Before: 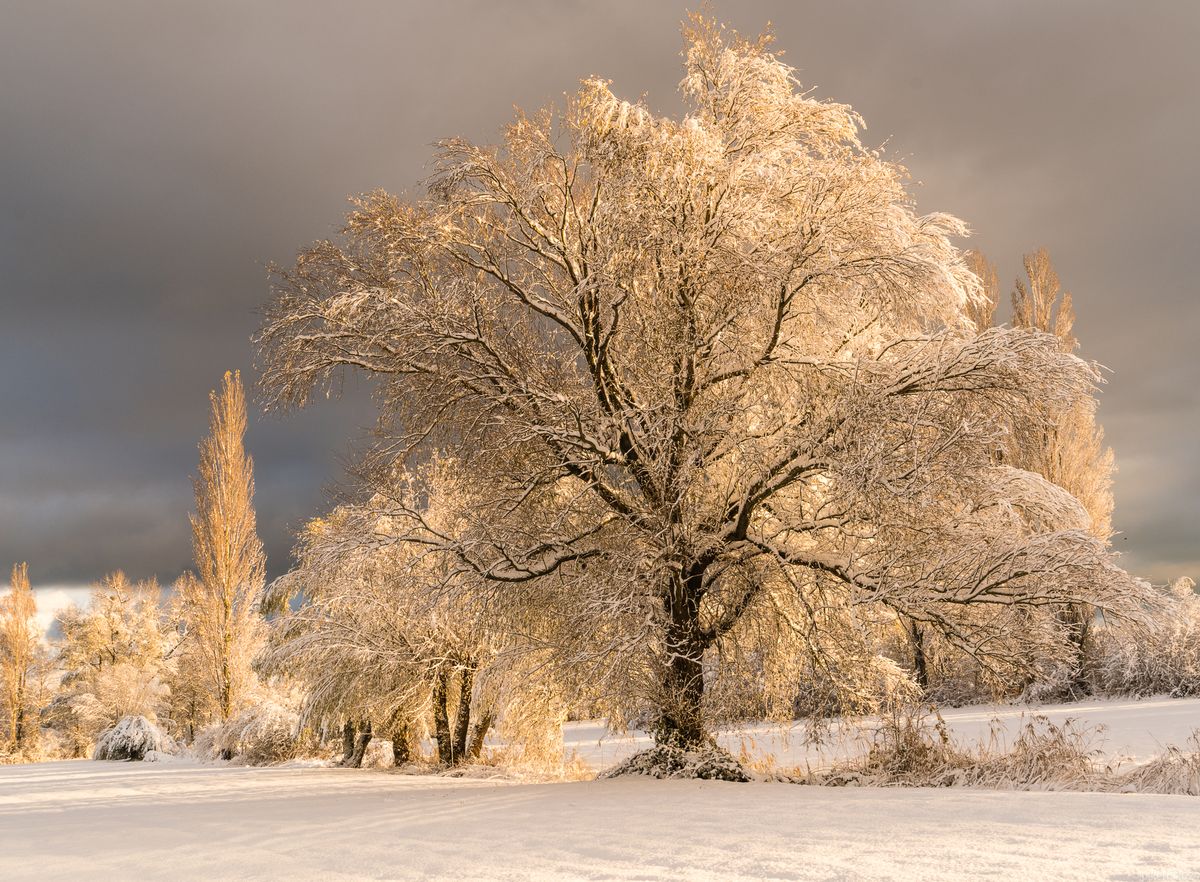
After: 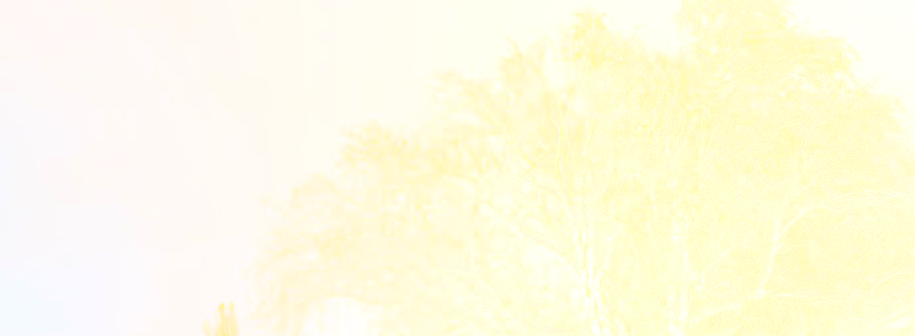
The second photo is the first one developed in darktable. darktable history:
sharpen: on, module defaults
crop: left 0.579%, top 7.627%, right 23.167%, bottom 54.275%
bloom: size 85%, threshold 5%, strength 85%
